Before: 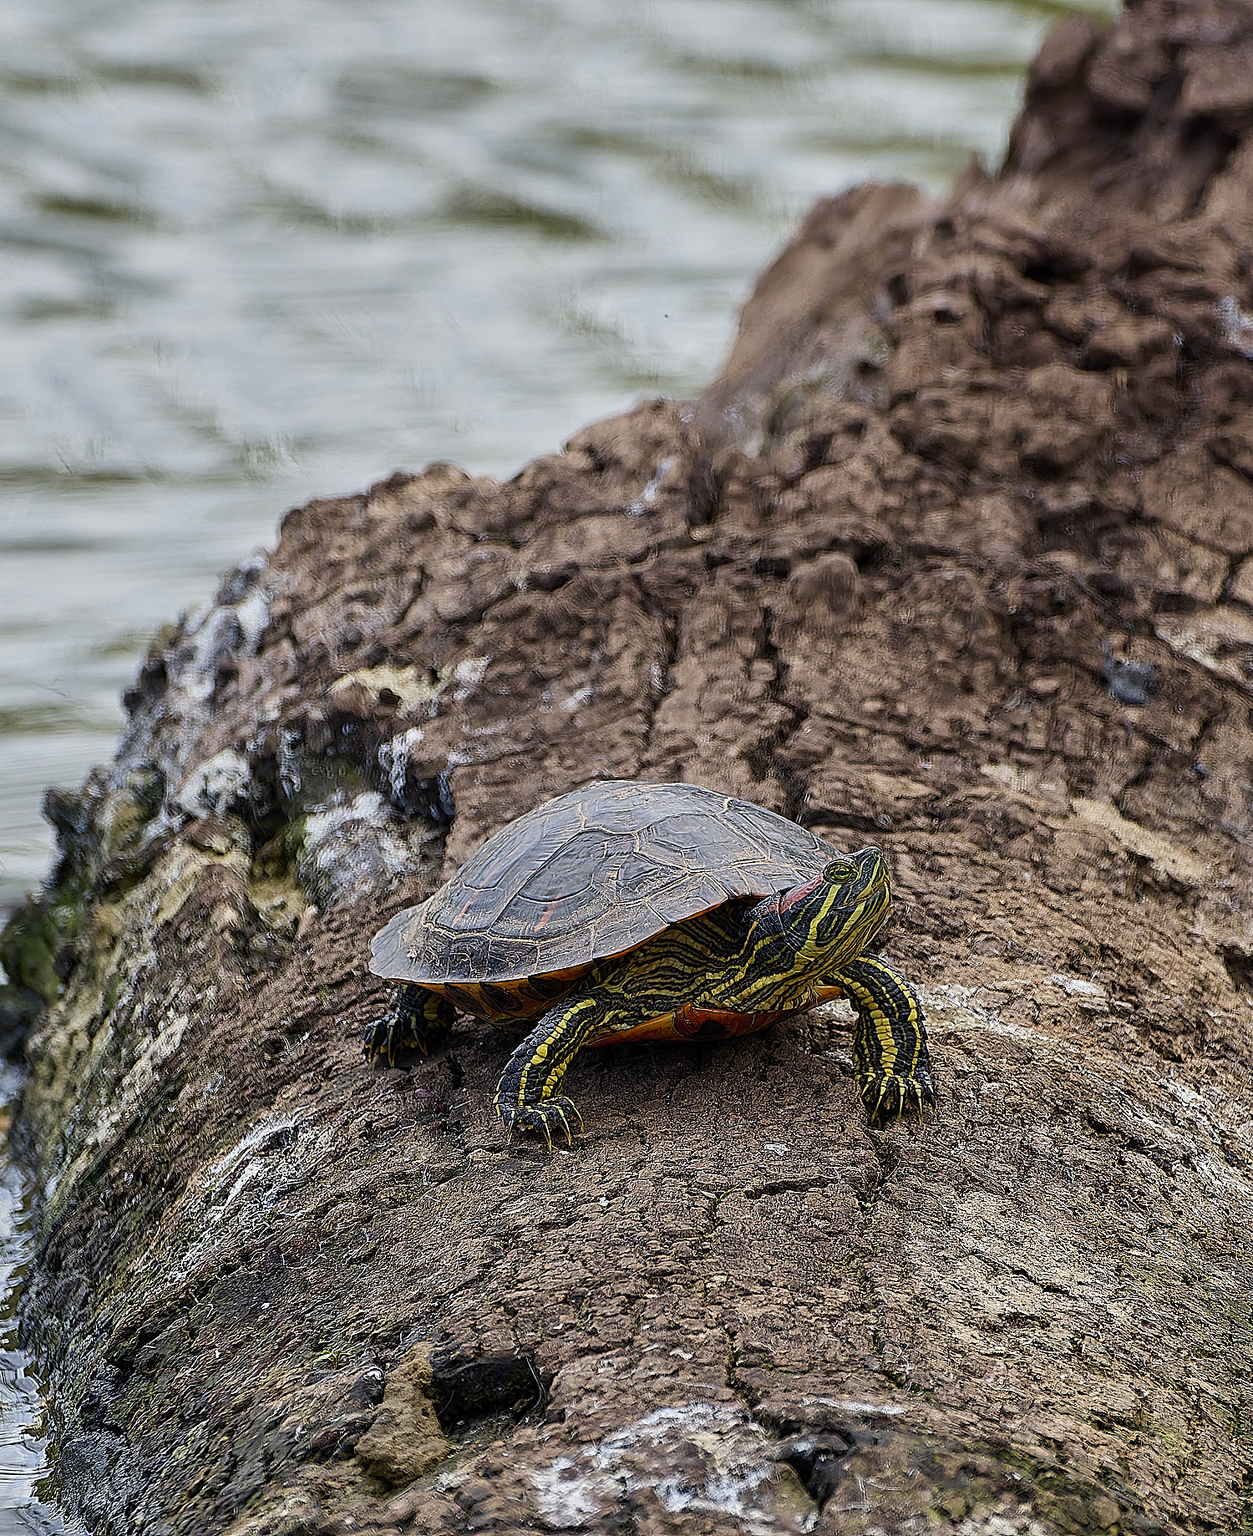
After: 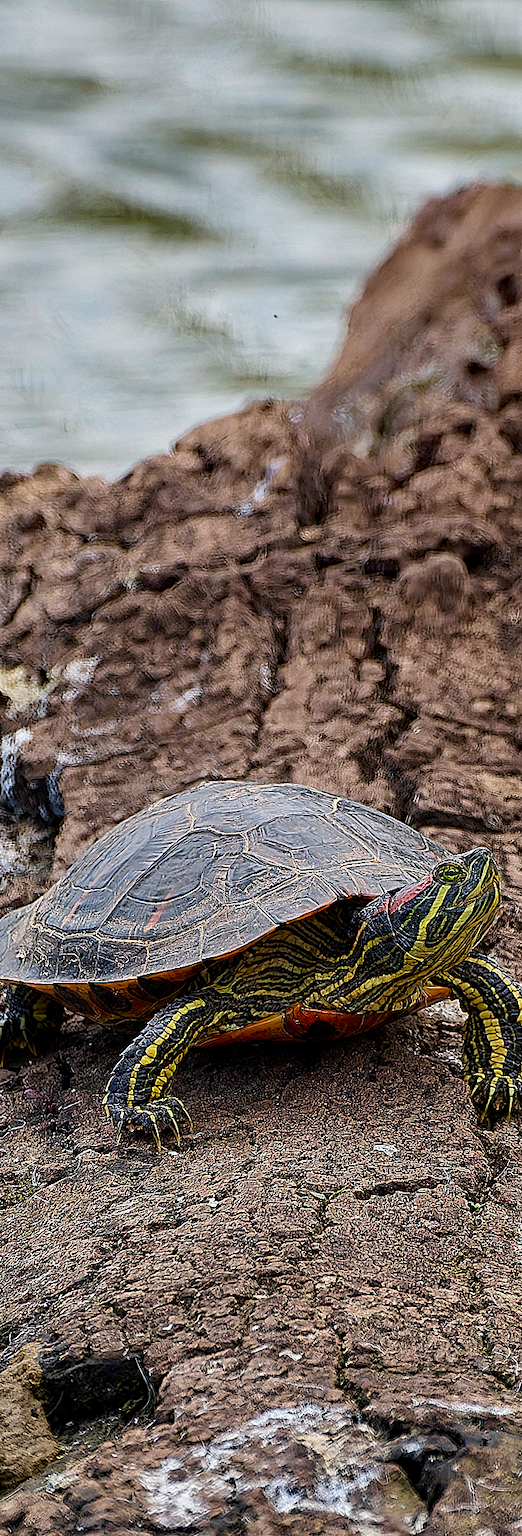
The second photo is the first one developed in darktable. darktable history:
crop: left 31.229%, right 27.105%
haze removal: strength 0.29, distance 0.25, compatibility mode true, adaptive false
